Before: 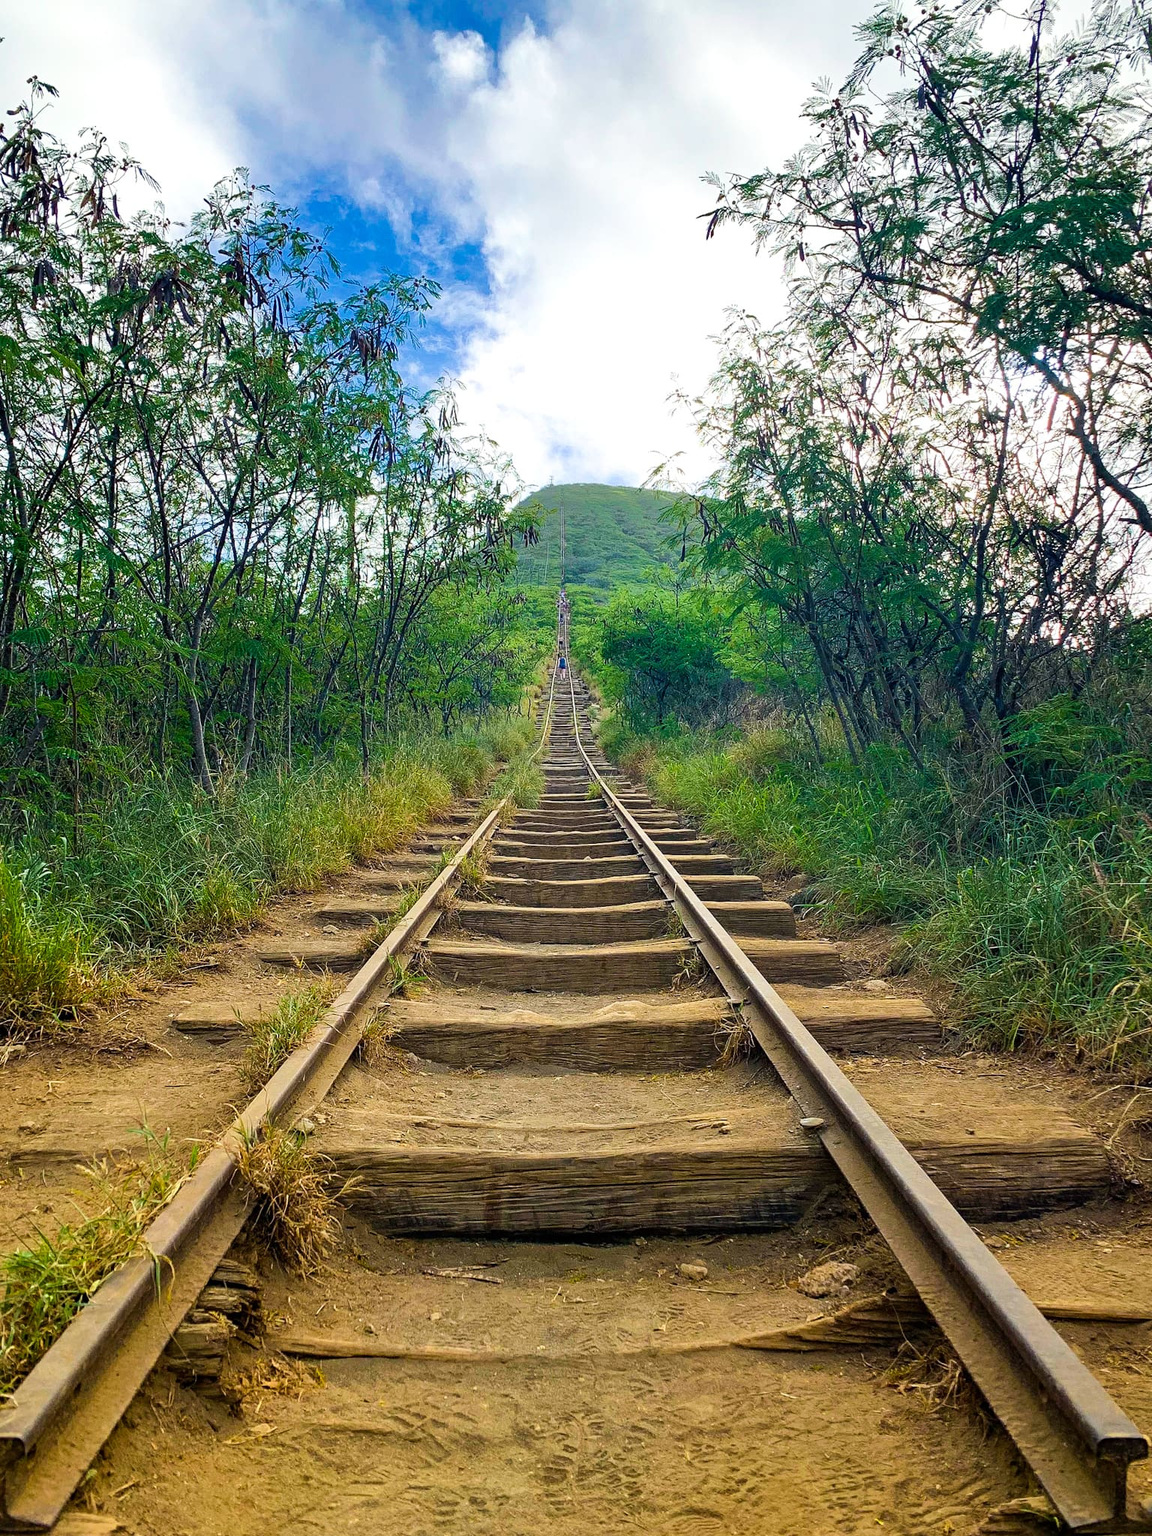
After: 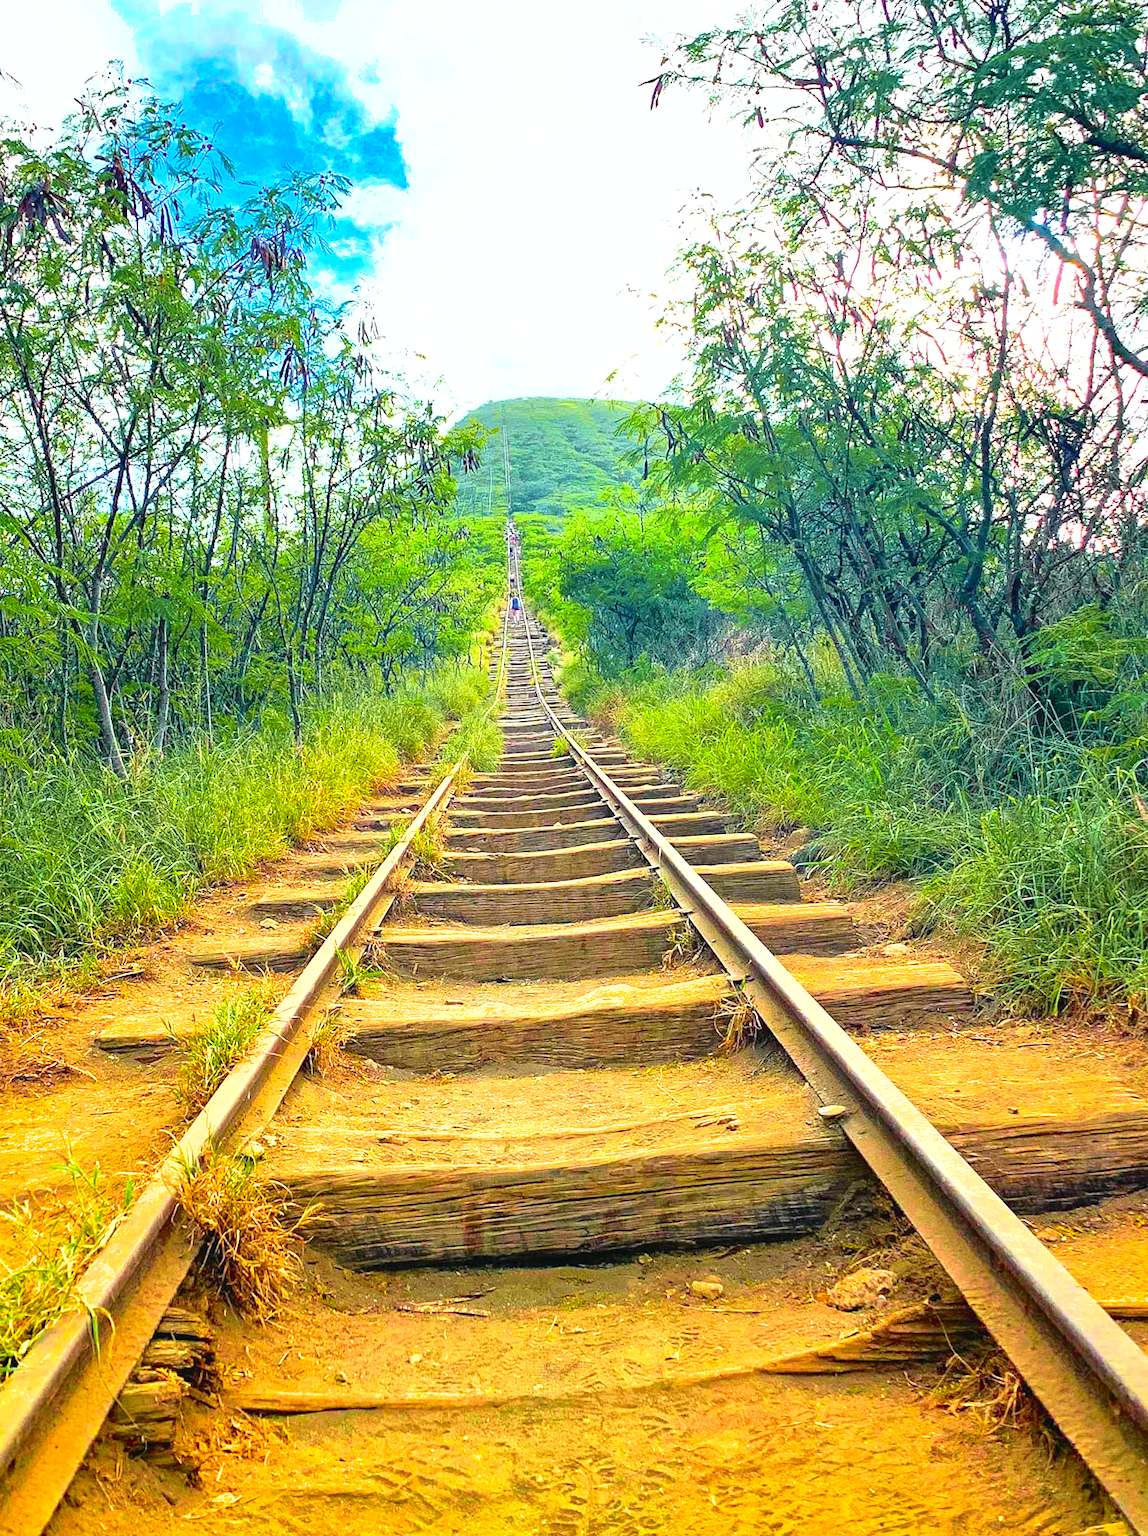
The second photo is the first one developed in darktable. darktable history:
crop and rotate: angle 3.45°, left 5.996%, top 5.705%
exposure: black level correction 0, exposure 1.187 EV, compensate exposure bias true, compensate highlight preservation false
shadows and highlights: on, module defaults
tone curve: curves: ch0 [(0, 0.013) (0.137, 0.121) (0.326, 0.386) (0.489, 0.573) (0.663, 0.749) (0.854, 0.897) (1, 0.974)]; ch1 [(0, 0) (0.366, 0.367) (0.475, 0.453) (0.494, 0.493) (0.504, 0.497) (0.544, 0.579) (0.562, 0.619) (0.622, 0.694) (1, 1)]; ch2 [(0, 0) (0.333, 0.346) (0.375, 0.375) (0.424, 0.43) (0.476, 0.492) (0.502, 0.503) (0.533, 0.541) (0.572, 0.615) (0.605, 0.656) (0.641, 0.709) (1, 1)], color space Lab, independent channels, preserve colors none
